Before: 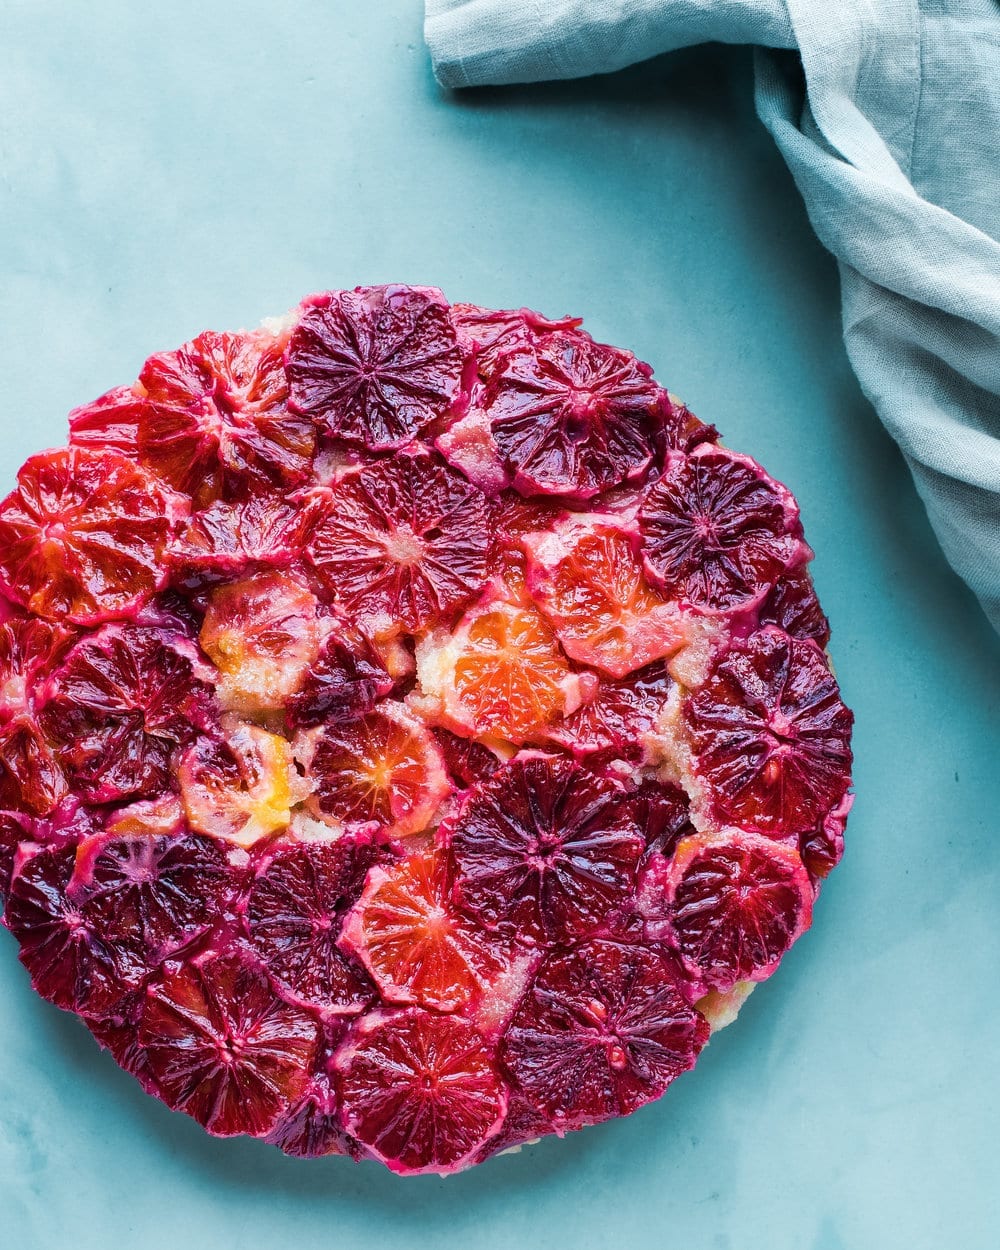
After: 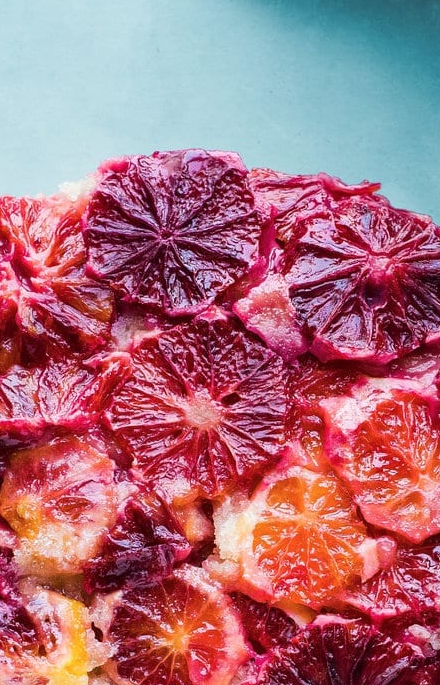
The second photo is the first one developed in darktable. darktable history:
crop: left 20.248%, top 10.86%, right 35.675%, bottom 34.321%
color balance rgb: on, module defaults
